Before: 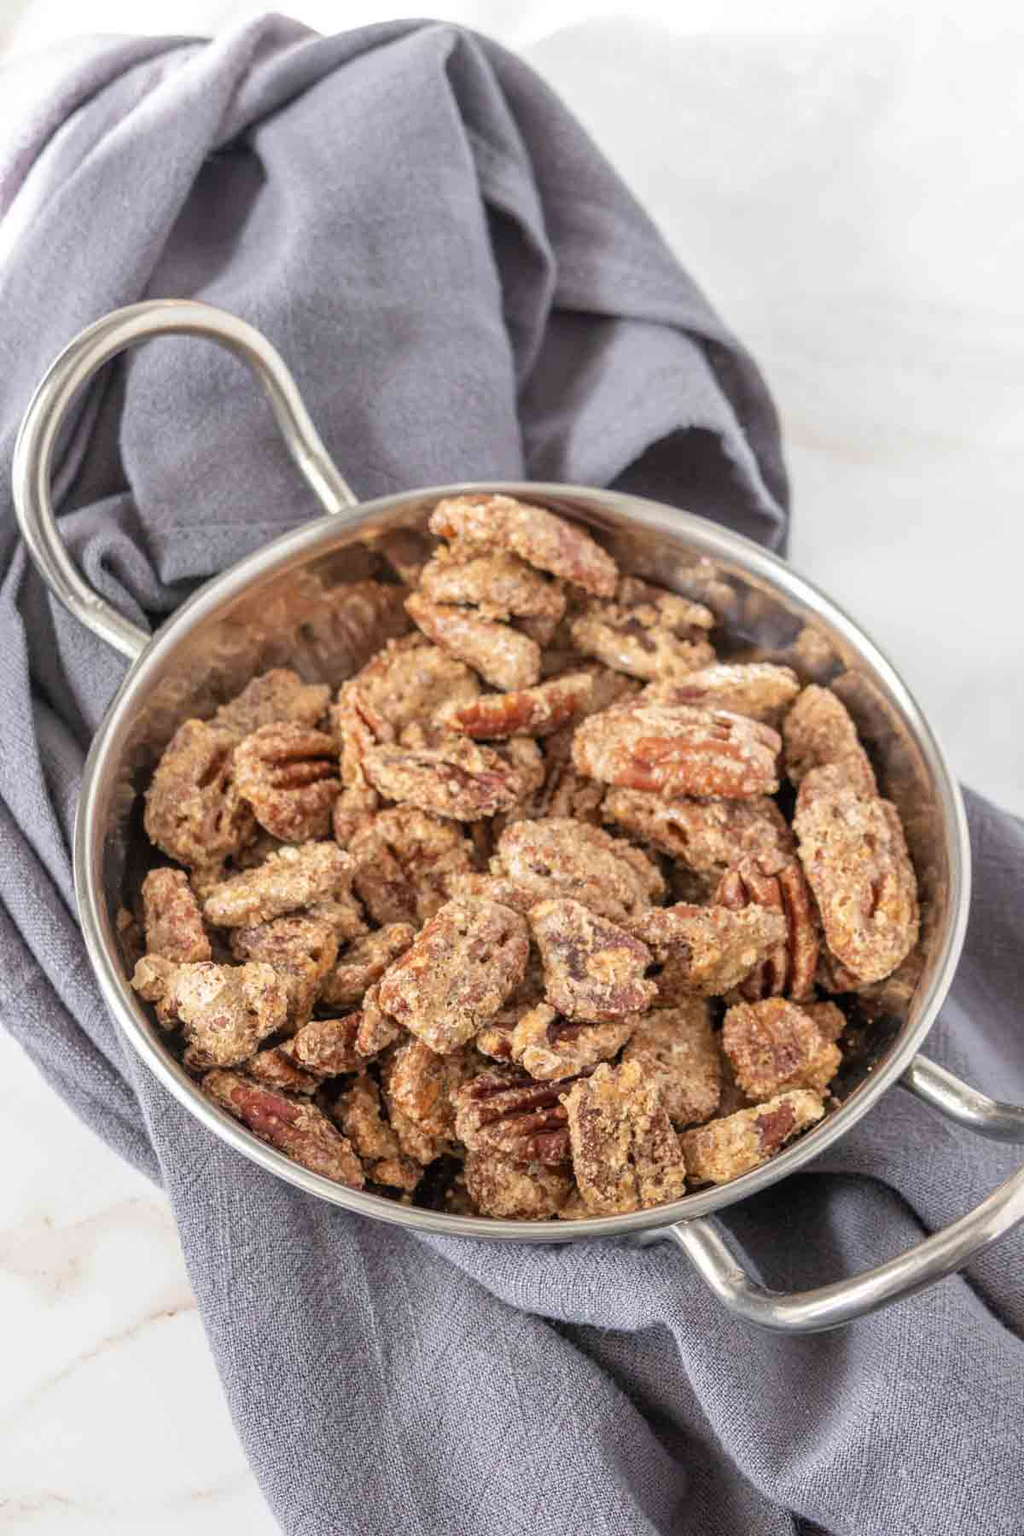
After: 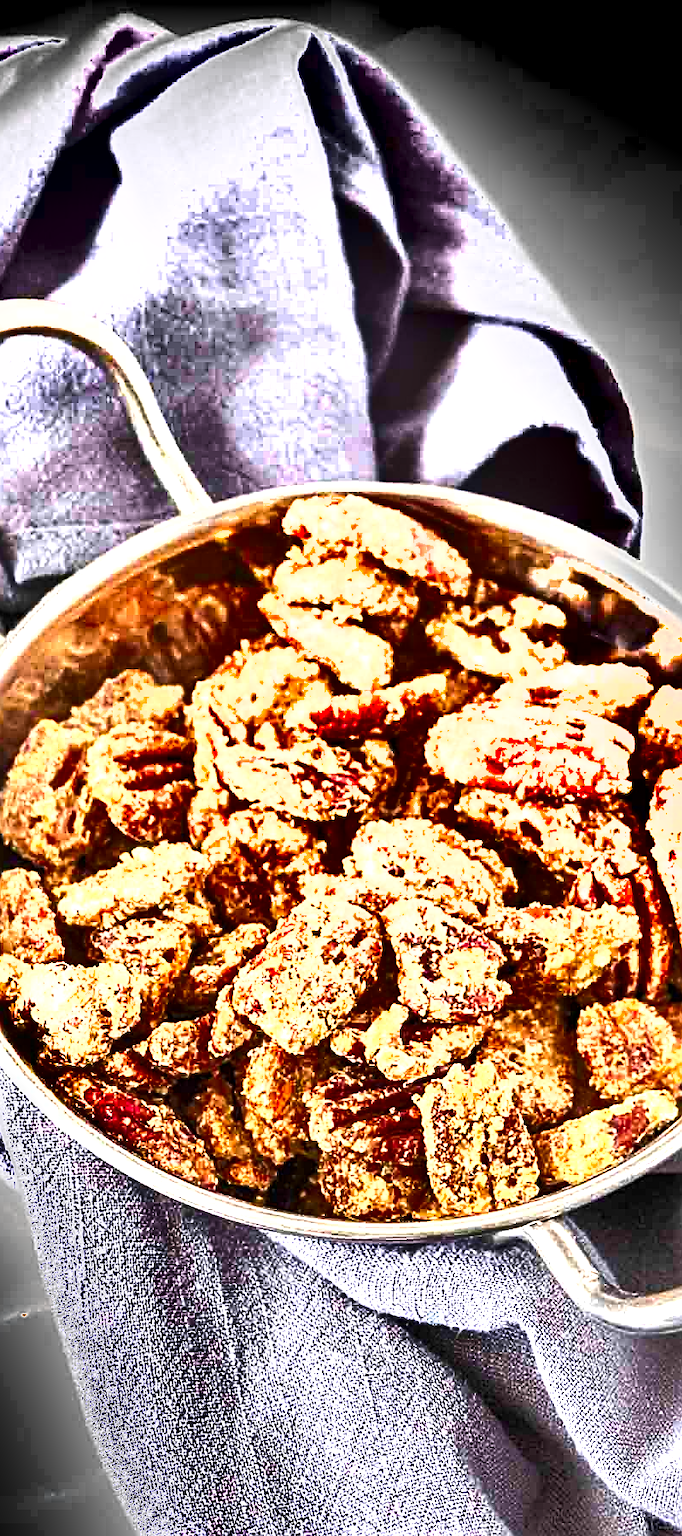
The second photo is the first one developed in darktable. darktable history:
shadows and highlights: white point adjustment -3.51, highlights -63.73, soften with gaussian
crop and rotate: left 14.376%, right 18.959%
contrast brightness saturation: brightness -0.029, saturation 0.344
tone equalizer: -8 EV -0.771 EV, -7 EV -0.735 EV, -6 EV -0.567 EV, -5 EV -0.393 EV, -3 EV 0.384 EV, -2 EV 0.6 EV, -1 EV 0.677 EV, +0 EV 0.769 EV
sharpen: radius 2.68, amount 0.656
exposure: black level correction 0, exposure 1 EV, compensate highlight preservation false
